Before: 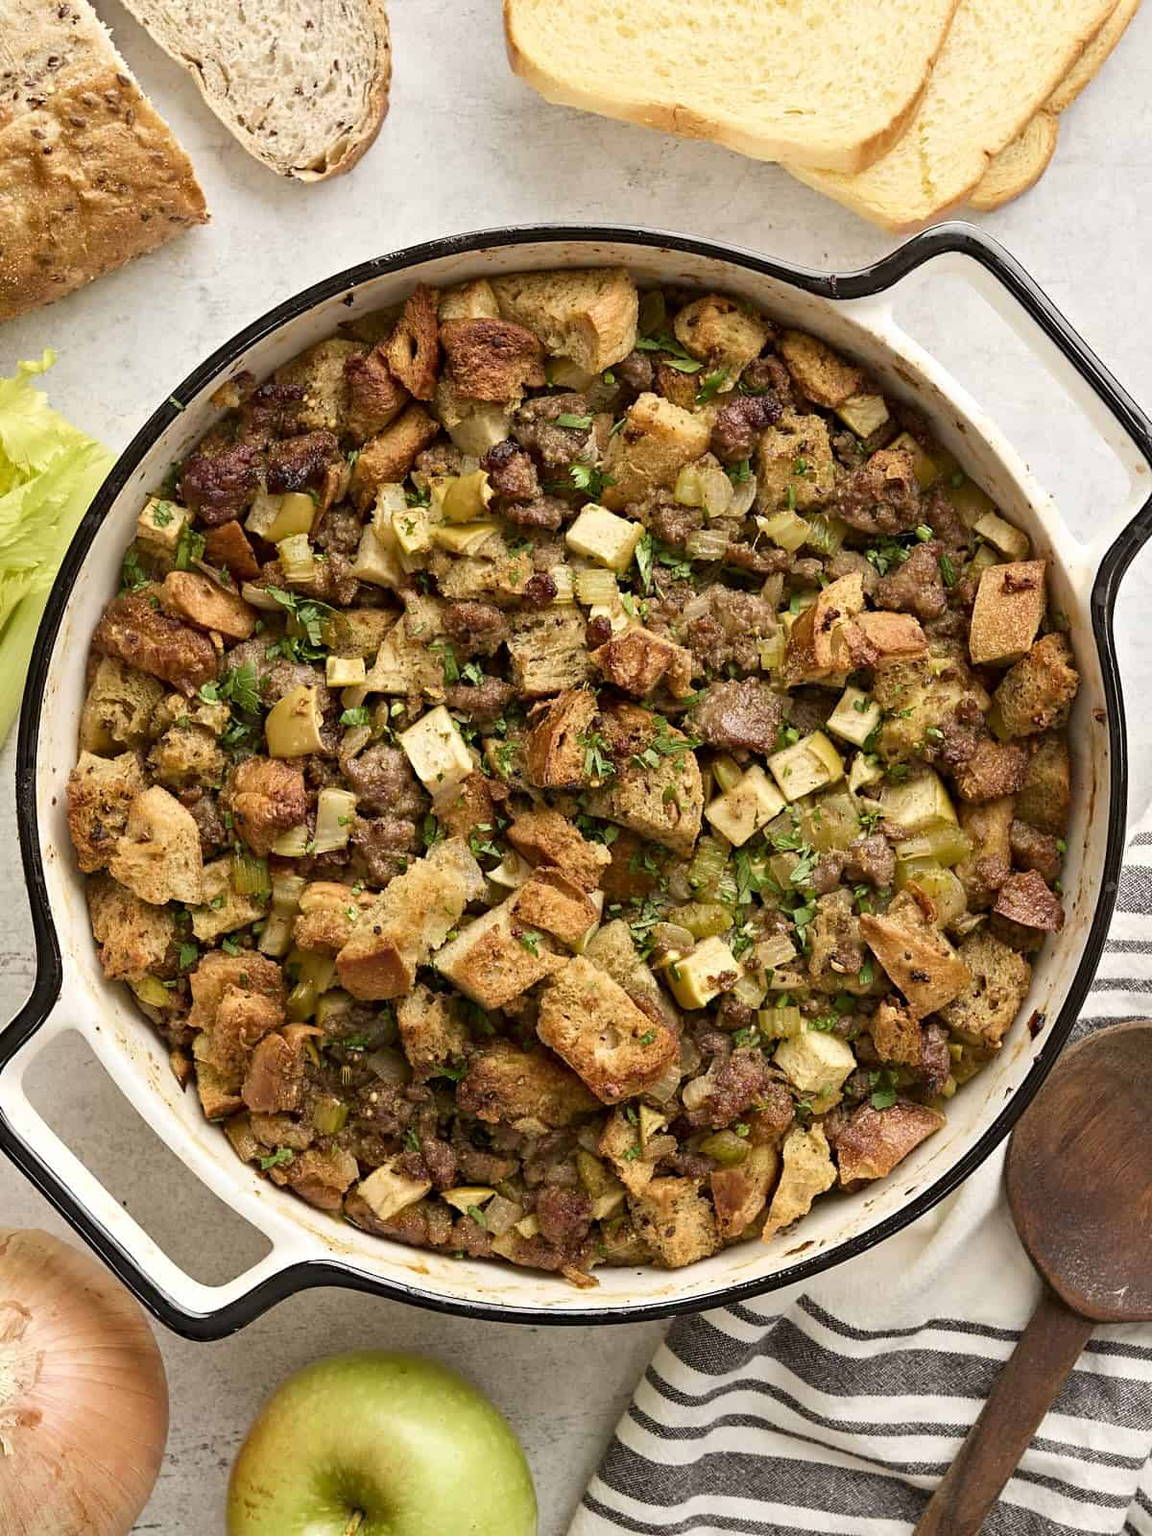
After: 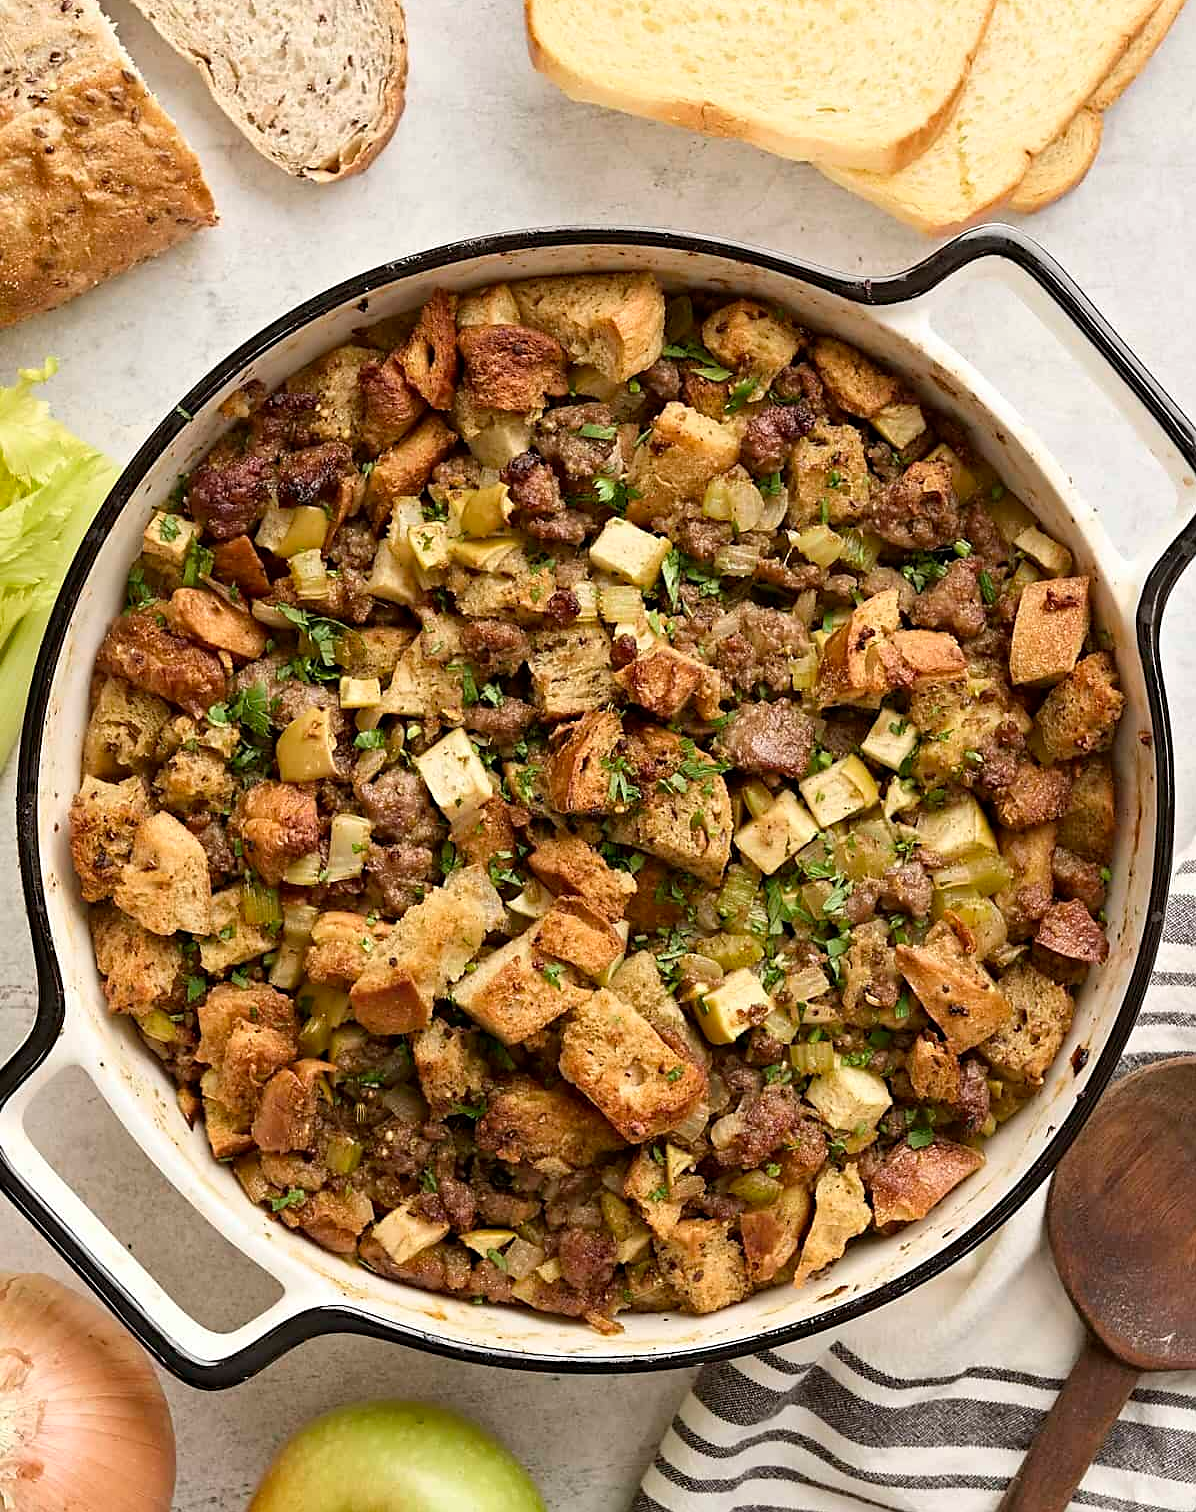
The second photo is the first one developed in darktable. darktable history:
sharpen: radius 1.504, amount 0.401, threshold 1.66
crop: top 0.45%, right 0.256%, bottom 5.027%
